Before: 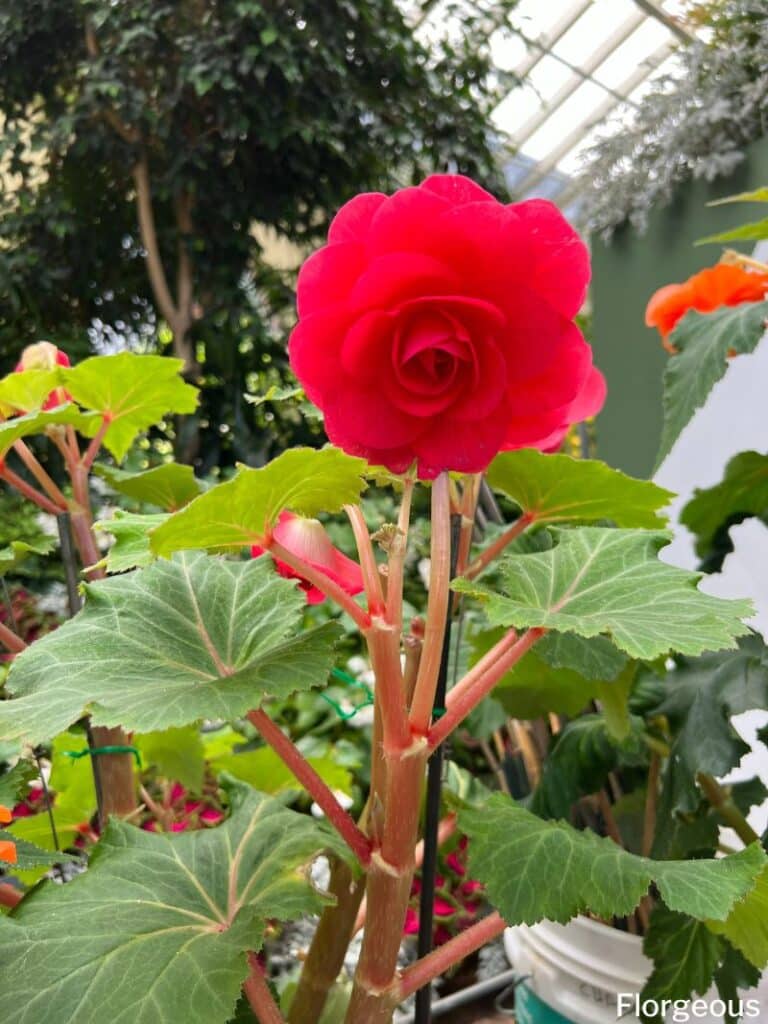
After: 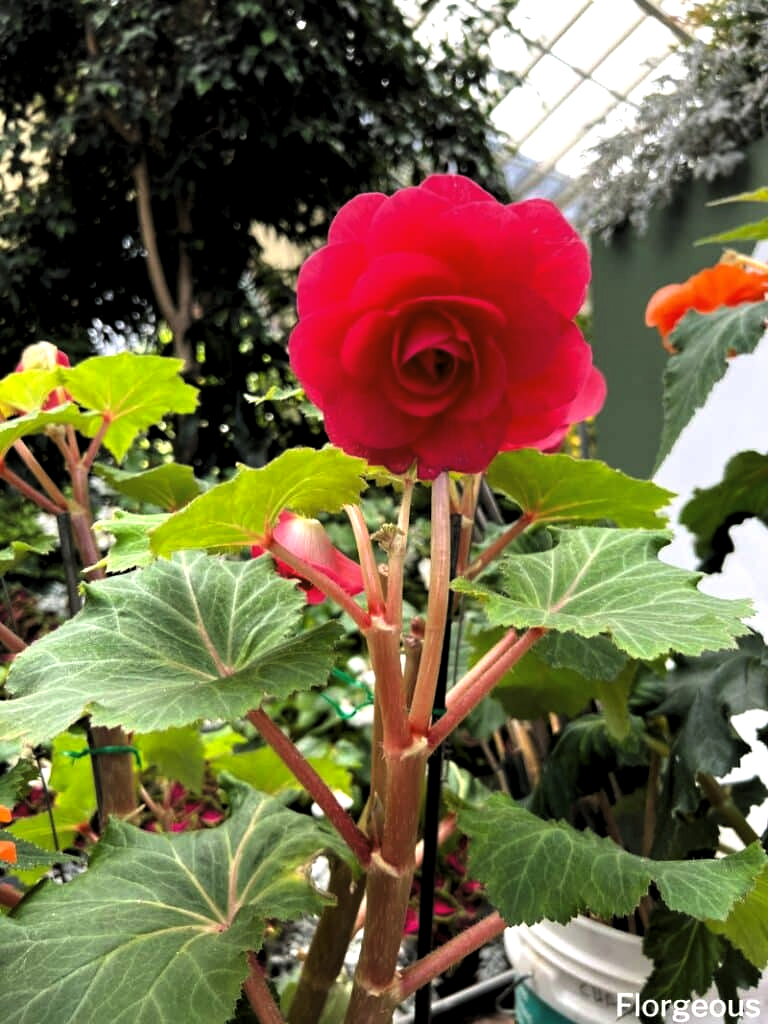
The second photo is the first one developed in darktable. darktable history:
sharpen: radius 5.292, amount 0.312, threshold 26.354
levels: levels [0.129, 0.519, 0.867]
